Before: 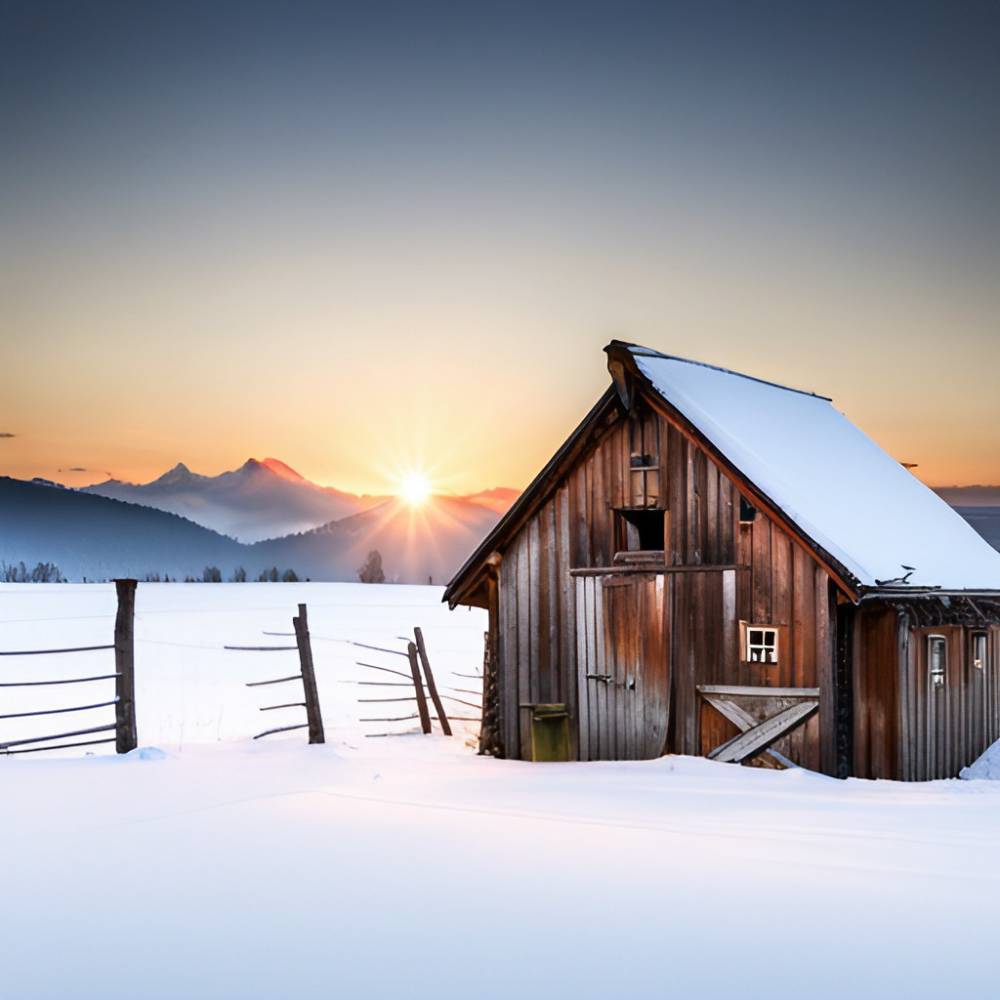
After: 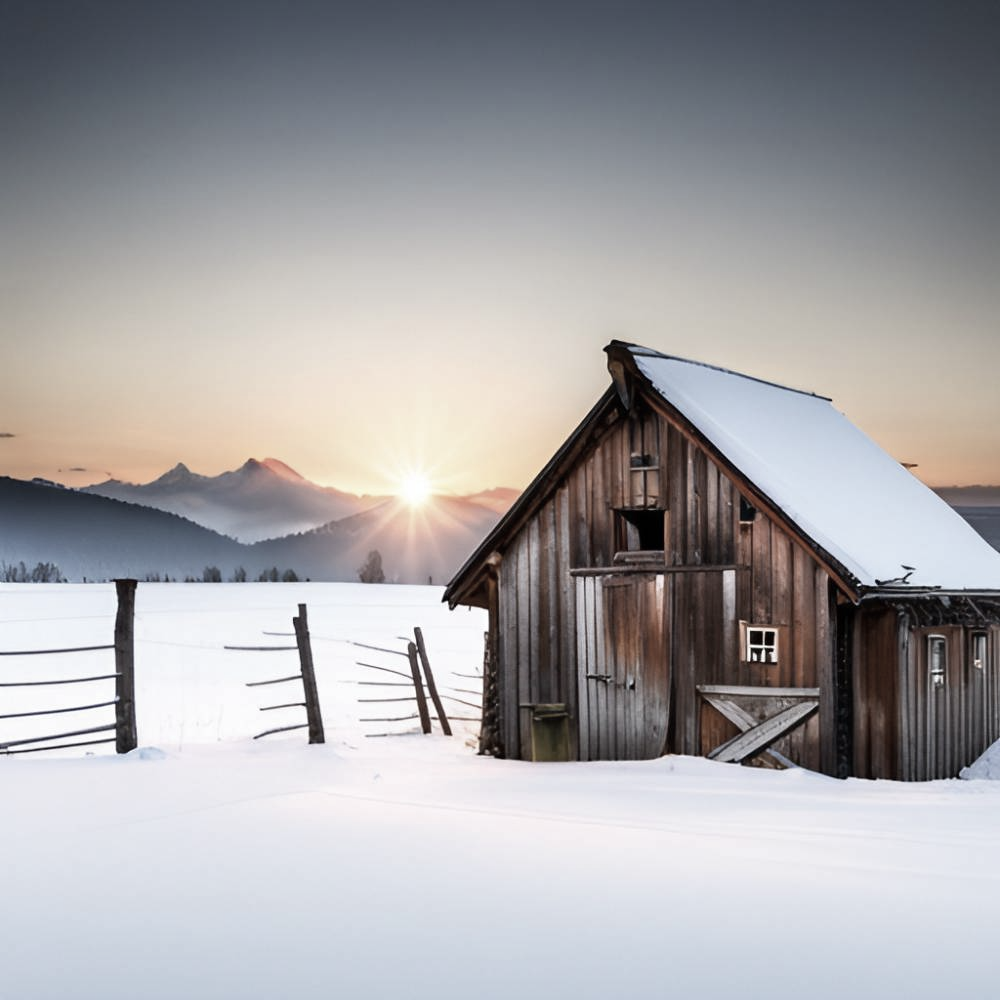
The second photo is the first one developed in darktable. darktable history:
color correction: highlights b* -0.037, saturation 0.497
